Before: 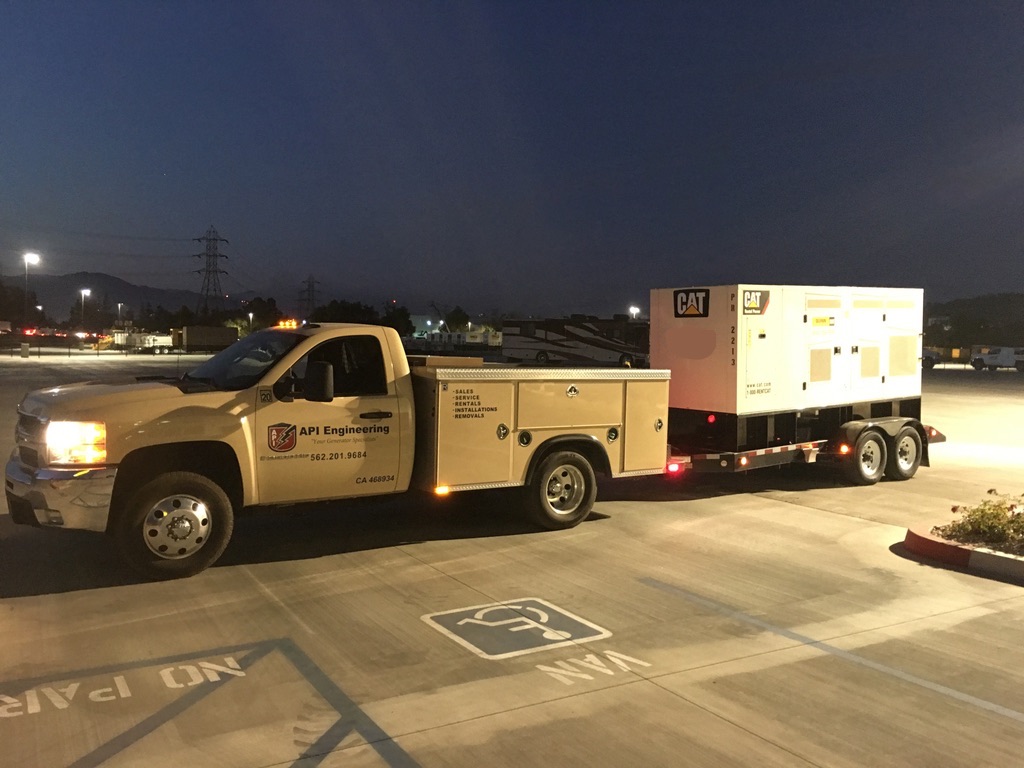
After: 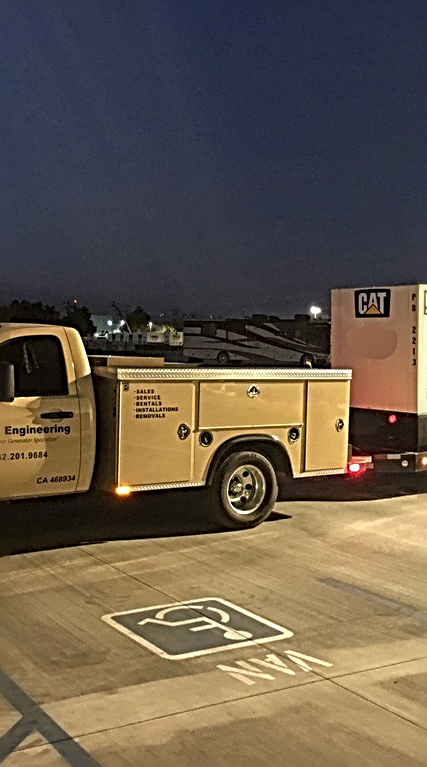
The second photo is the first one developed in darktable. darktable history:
local contrast: on, module defaults
sharpen: radius 3.735, amount 0.936
crop: left 31.228%, right 26.995%
